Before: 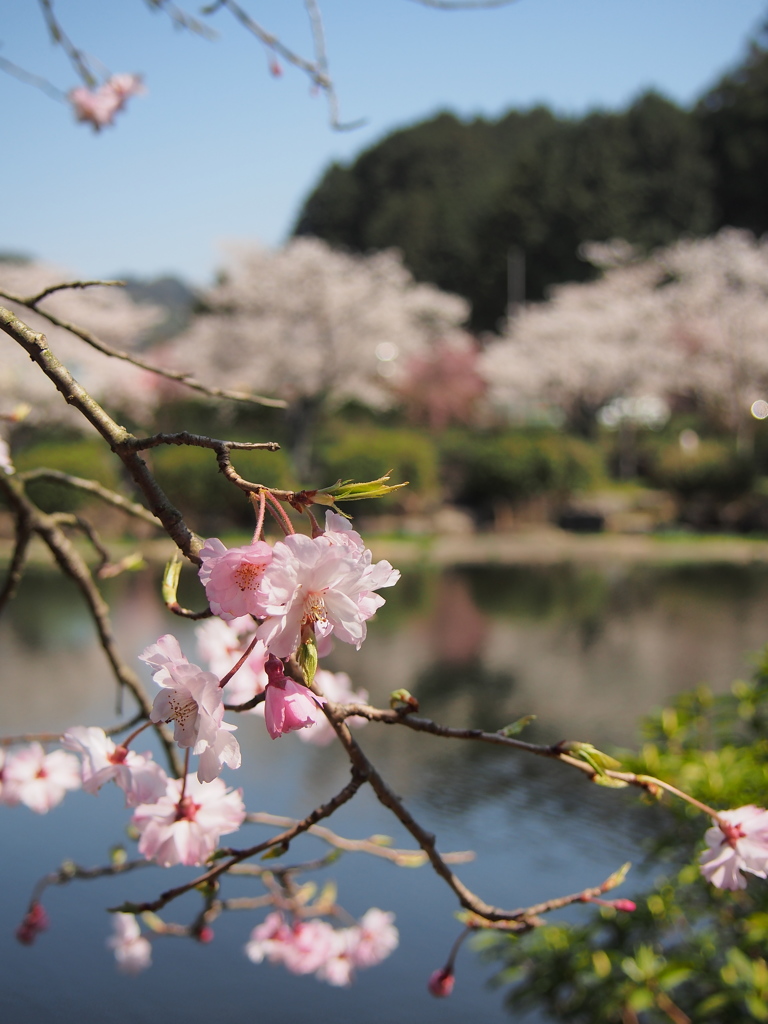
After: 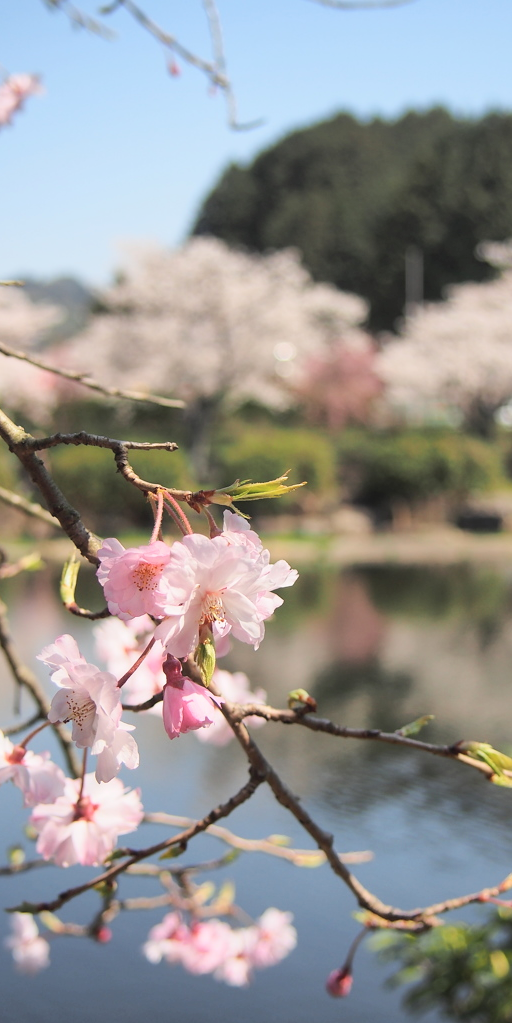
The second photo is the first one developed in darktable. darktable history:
local contrast: mode bilateral grid, contrast 10, coarseness 24, detail 115%, midtone range 0.2
crop and rotate: left 13.337%, right 19.995%
contrast brightness saturation: contrast 0.142, brightness 0.22
